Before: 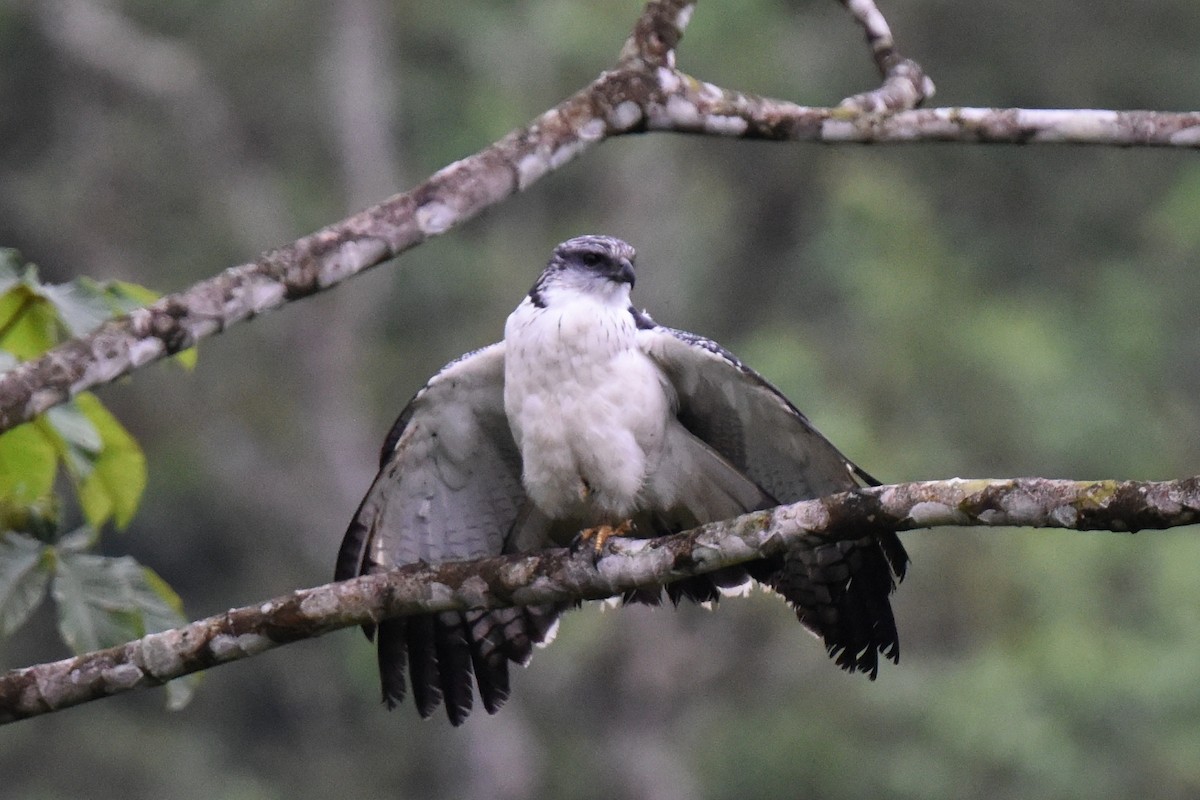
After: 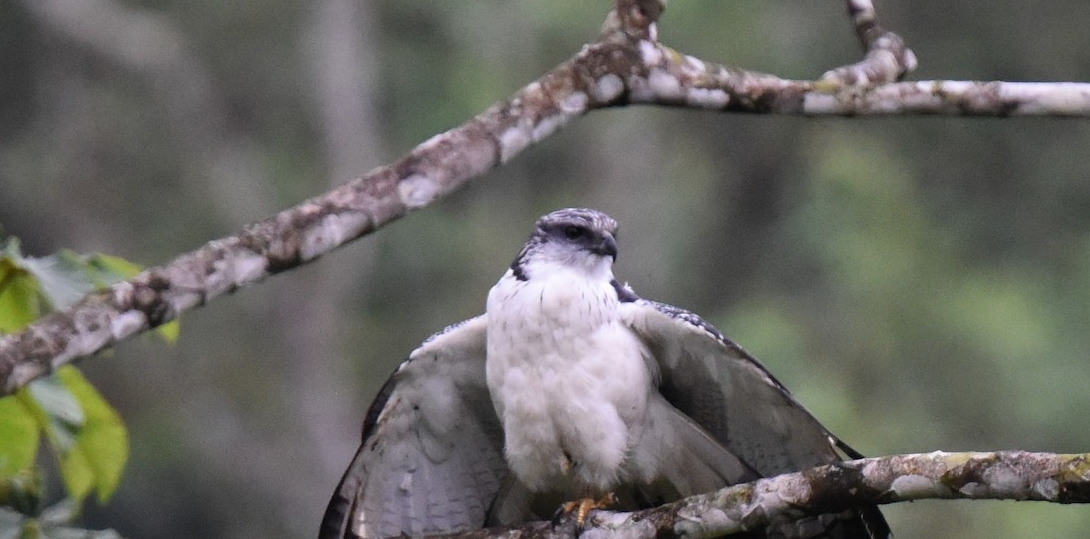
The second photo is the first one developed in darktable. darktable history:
crop: left 1.514%, top 3.385%, right 7.64%, bottom 28.505%
